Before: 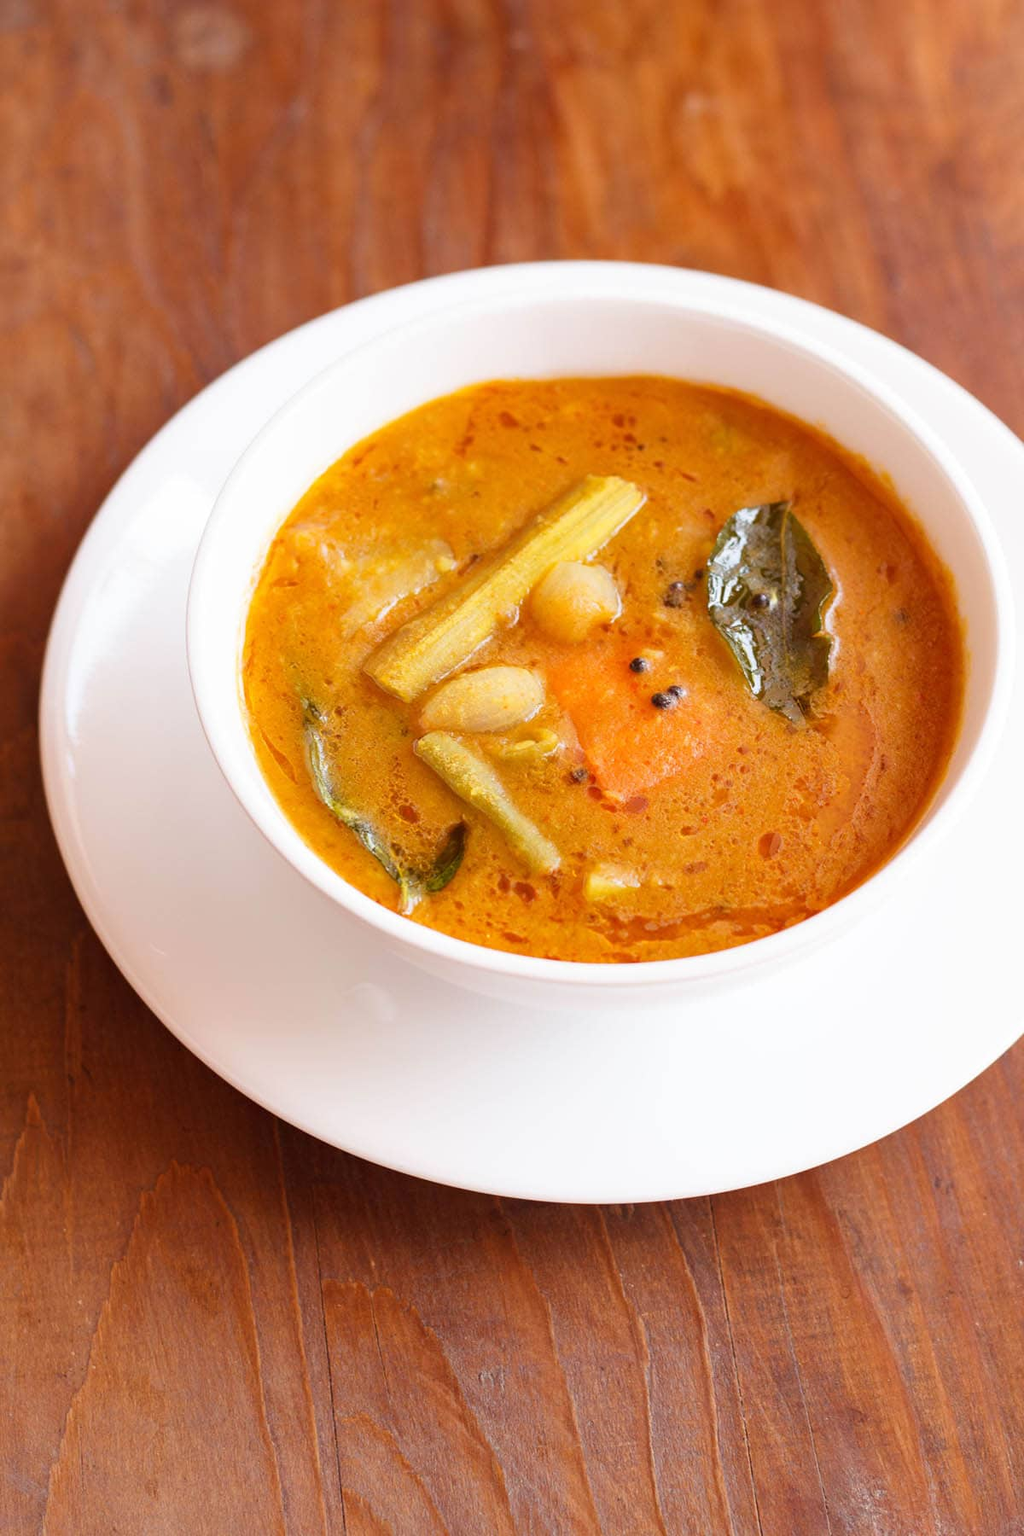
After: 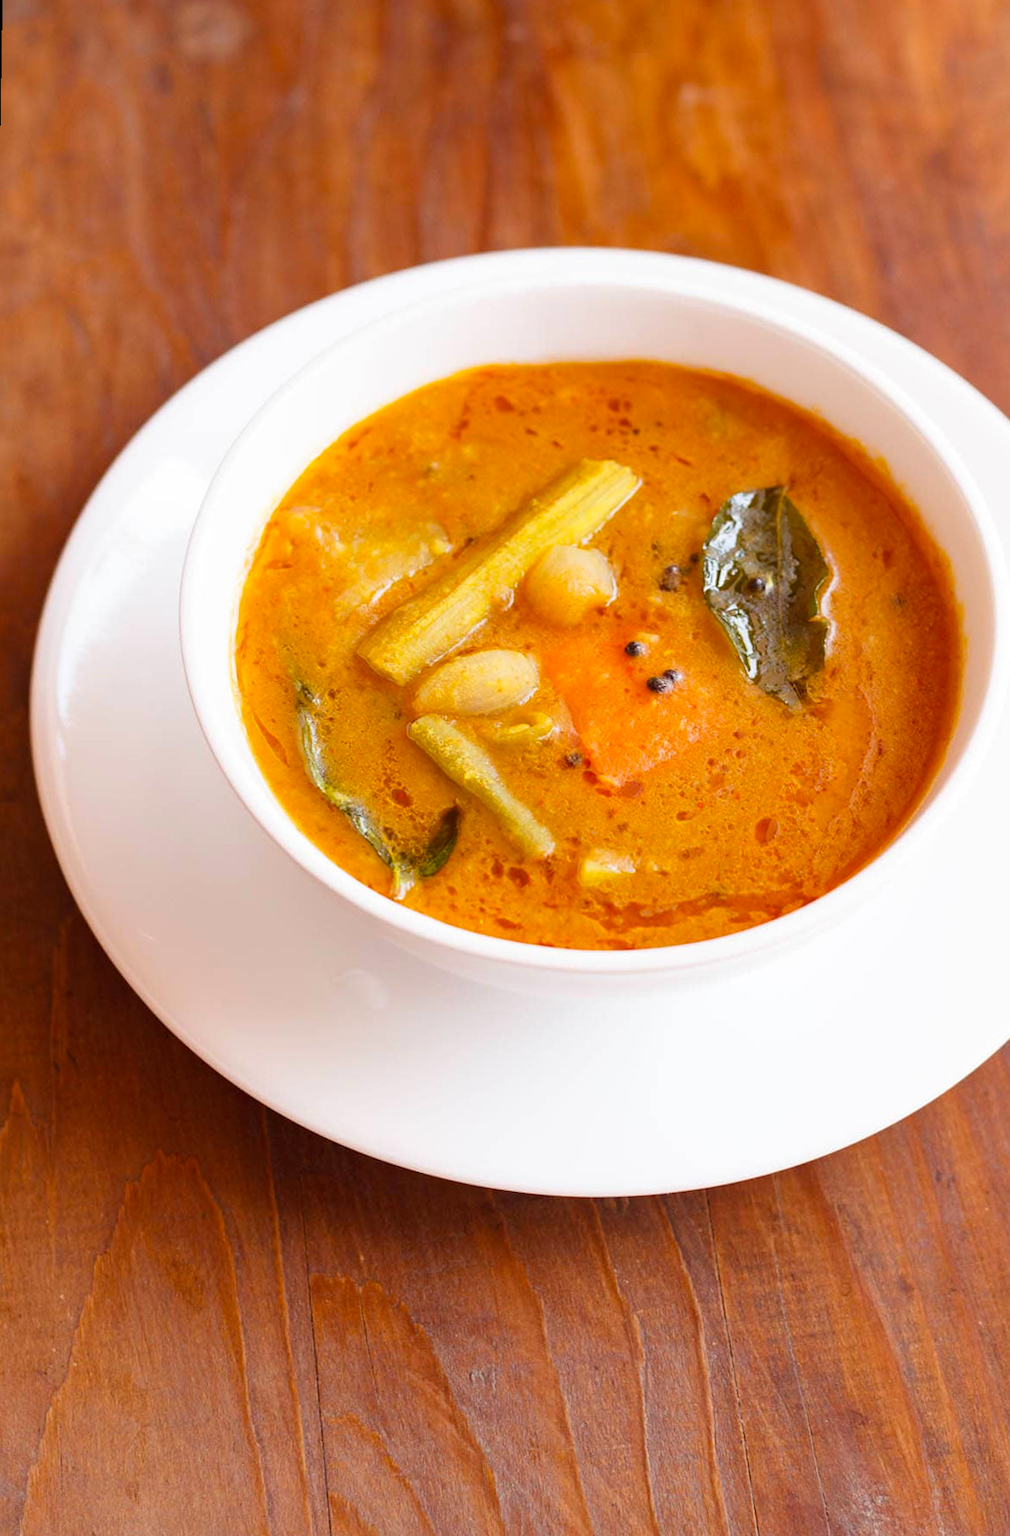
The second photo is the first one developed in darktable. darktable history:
color balance: output saturation 110%
rotate and perspective: rotation 0.226°, lens shift (vertical) -0.042, crop left 0.023, crop right 0.982, crop top 0.006, crop bottom 0.994
